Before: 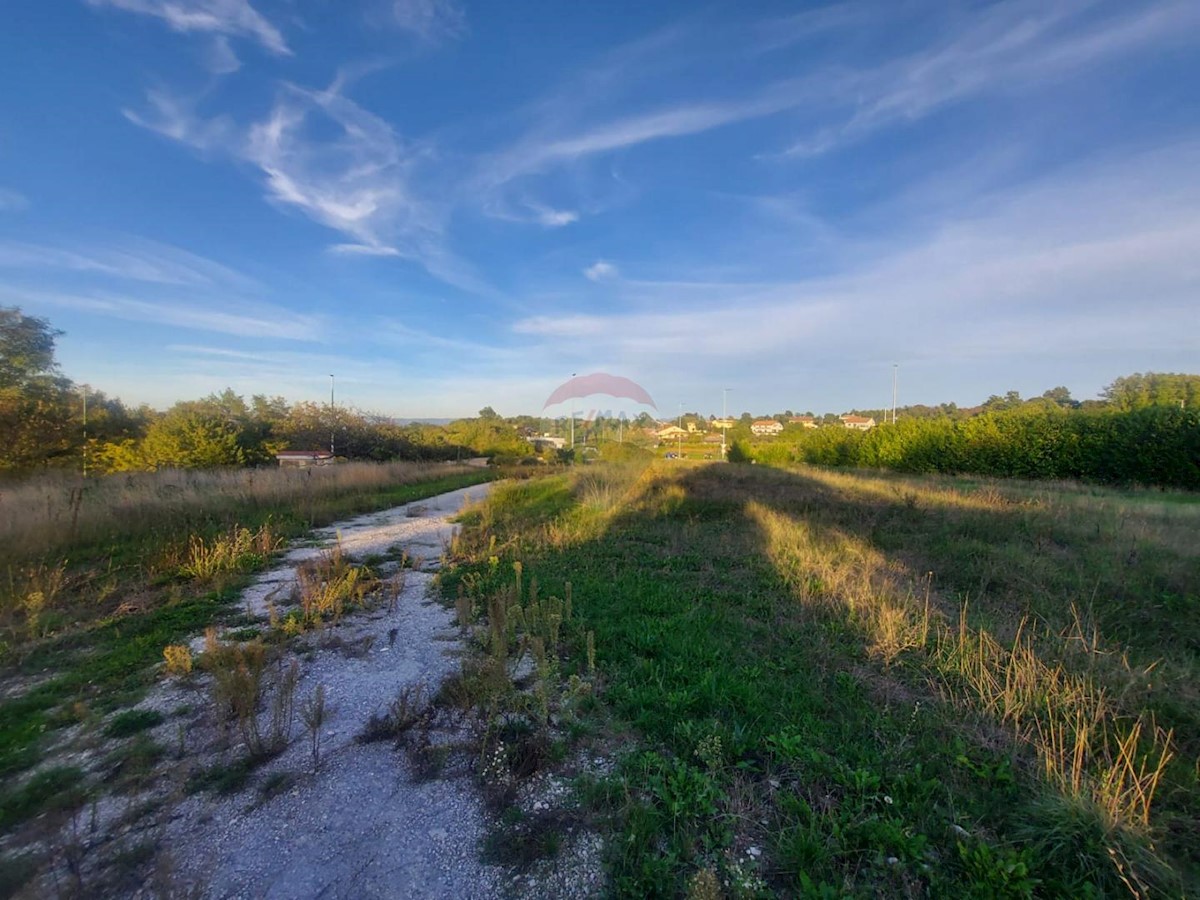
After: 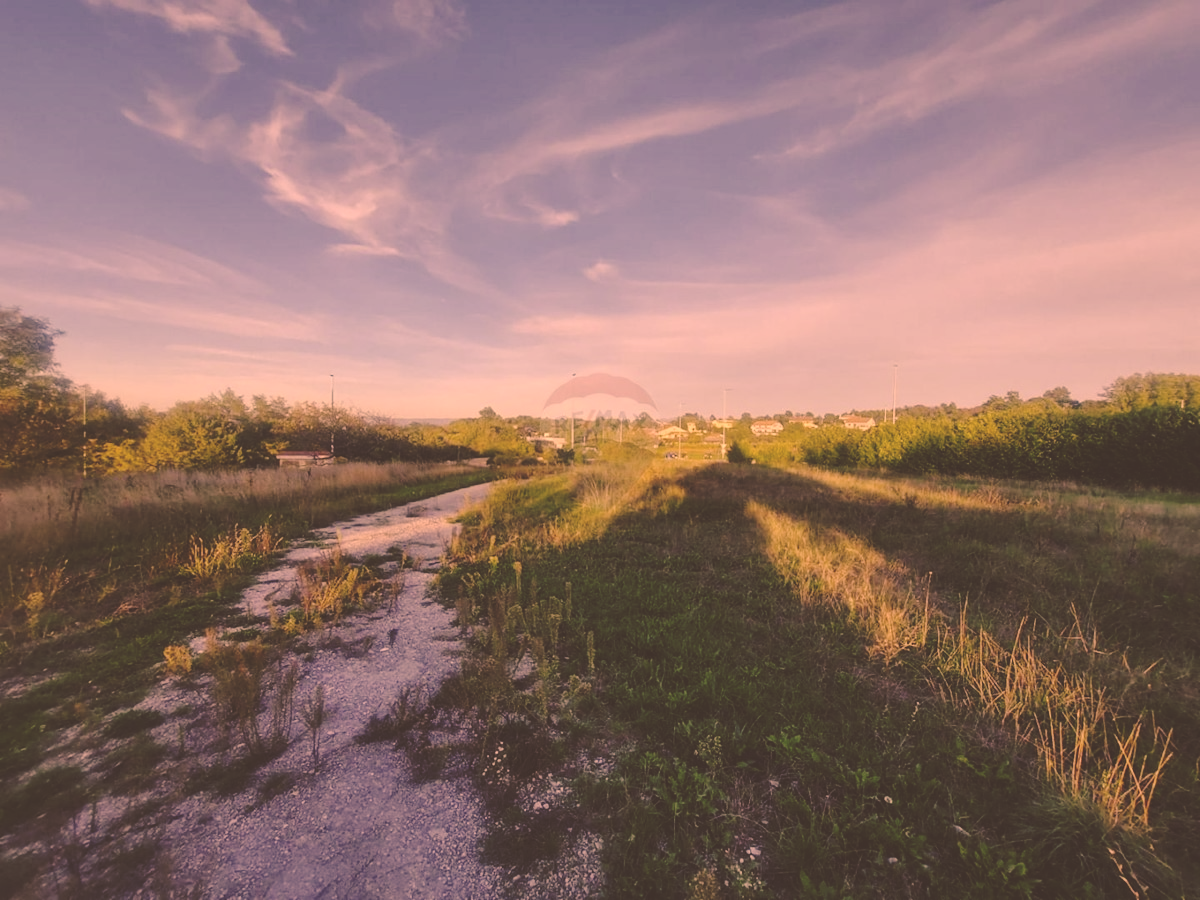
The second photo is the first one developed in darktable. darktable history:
exposure: black level correction -0.015, exposure -0.125 EV, compensate highlight preservation false
color correction: highlights a* 40, highlights b* 40, saturation 0.69
base curve: curves: ch0 [(0, 0.024) (0.055, 0.065) (0.121, 0.166) (0.236, 0.319) (0.693, 0.726) (1, 1)], preserve colors none
